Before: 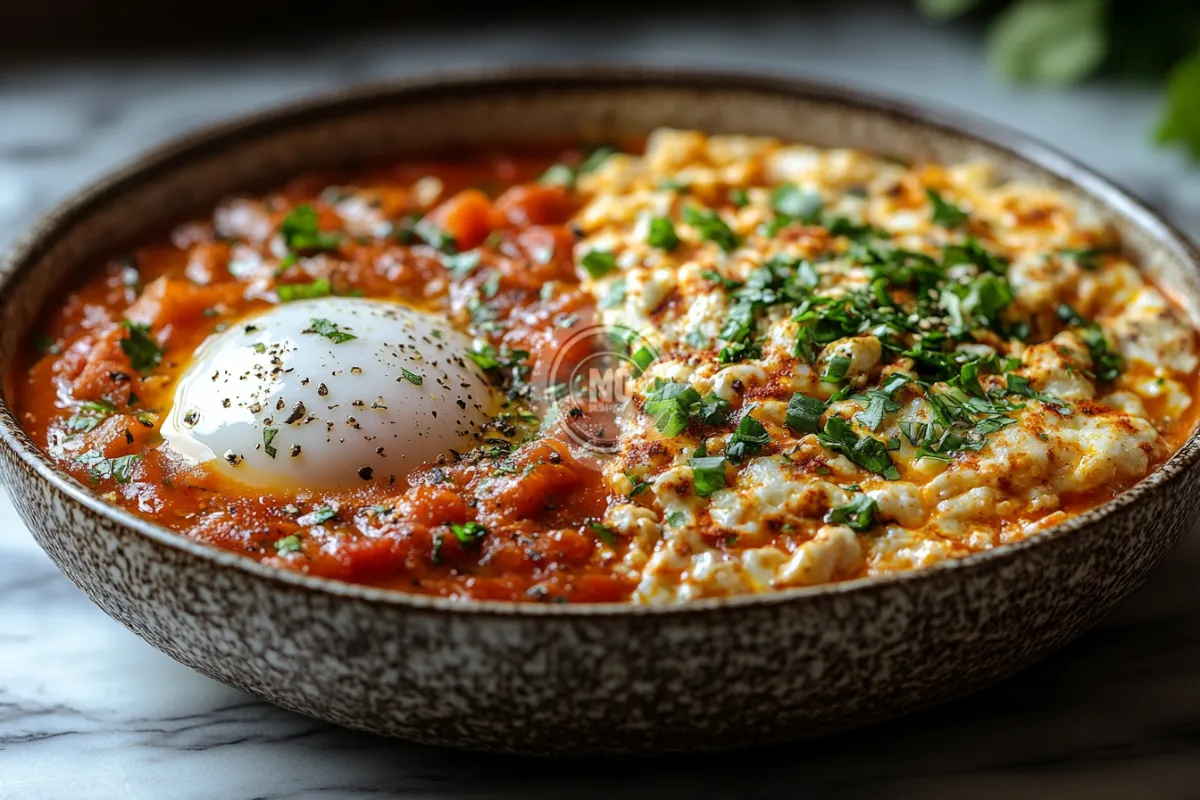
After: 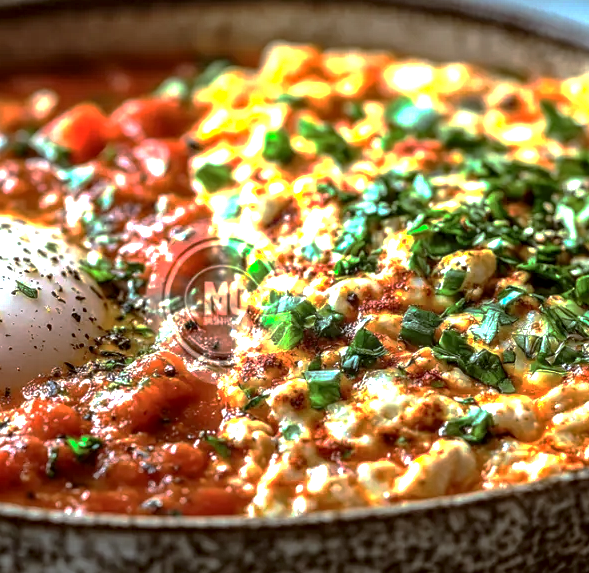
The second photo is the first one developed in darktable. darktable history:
crop: left 32.142%, top 10.979%, right 18.721%, bottom 17.357%
exposure: black level correction 0, exposure 1.123 EV, compensate highlight preservation false
local contrast: detail 144%
color correction: highlights a* -3.28, highlights b* -6.25, shadows a* 3.02, shadows b* 5.43
base curve: curves: ch0 [(0, 0) (0.841, 0.609) (1, 1)], preserve colors none
